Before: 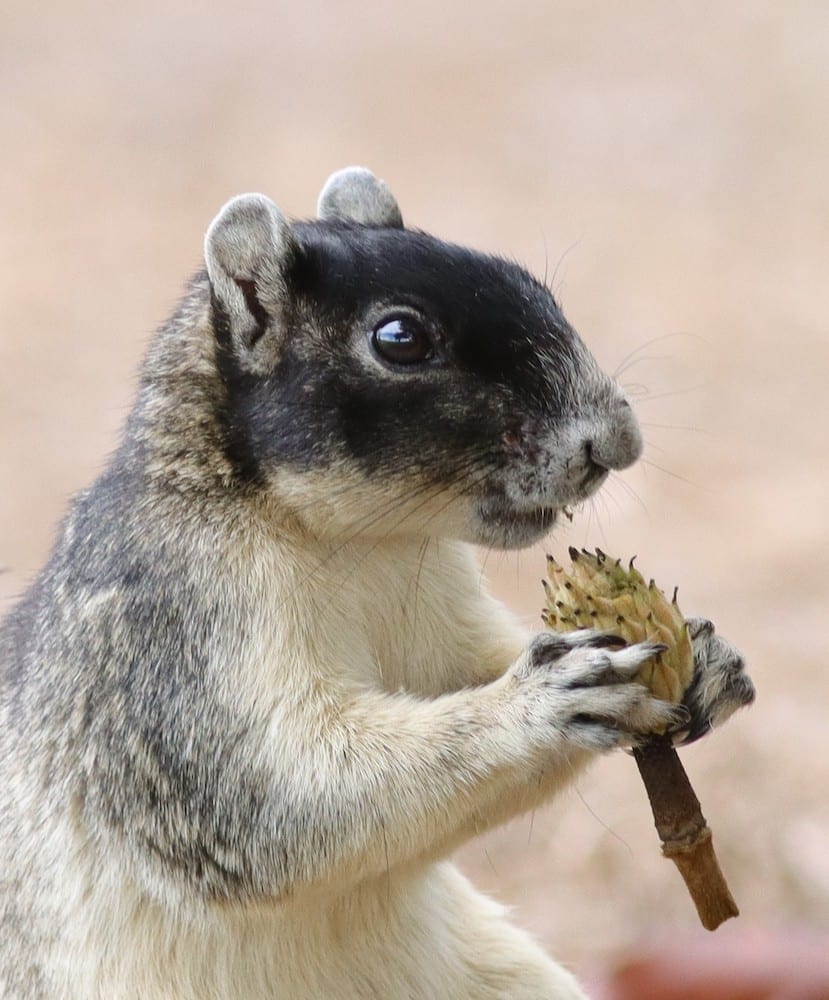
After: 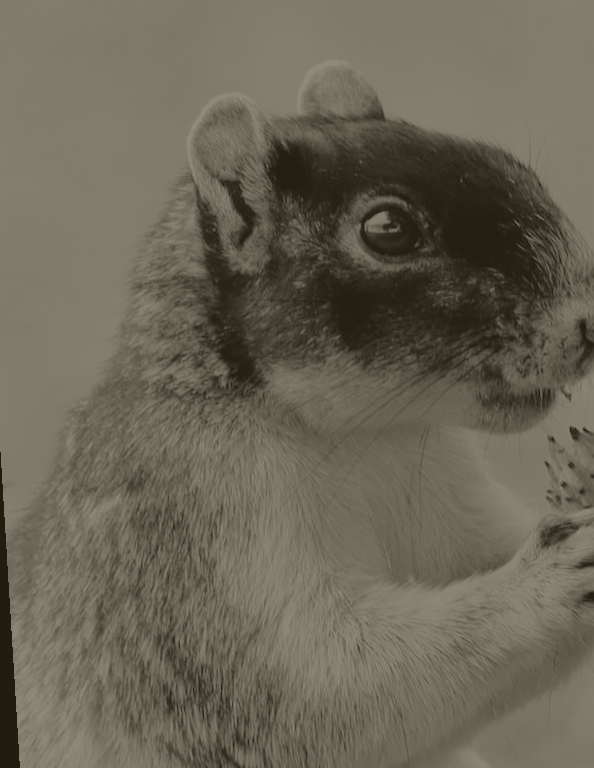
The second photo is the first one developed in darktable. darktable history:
colorize: hue 41.44°, saturation 22%, source mix 60%, lightness 10.61%
filmic rgb: black relative exposure -7.65 EV, white relative exposure 4.56 EV, hardness 3.61
crop: top 5.803%, right 27.864%, bottom 5.804%
tone equalizer: -8 EV 0.25 EV, -7 EV 0.417 EV, -6 EV 0.417 EV, -5 EV 0.25 EV, -3 EV -0.25 EV, -2 EV -0.417 EV, -1 EV -0.417 EV, +0 EV -0.25 EV, edges refinement/feathering 500, mask exposure compensation -1.57 EV, preserve details guided filter
rotate and perspective: rotation -3.52°, crop left 0.036, crop right 0.964, crop top 0.081, crop bottom 0.919
